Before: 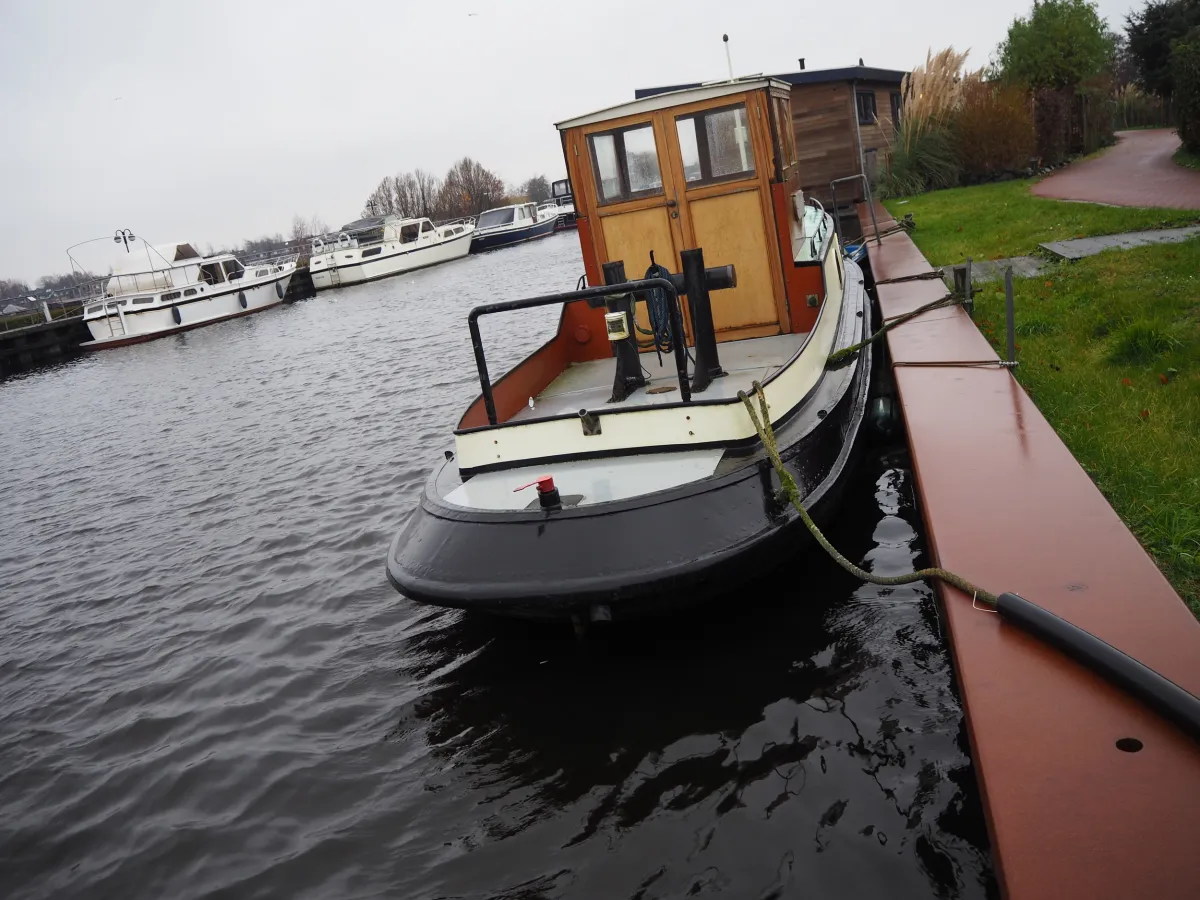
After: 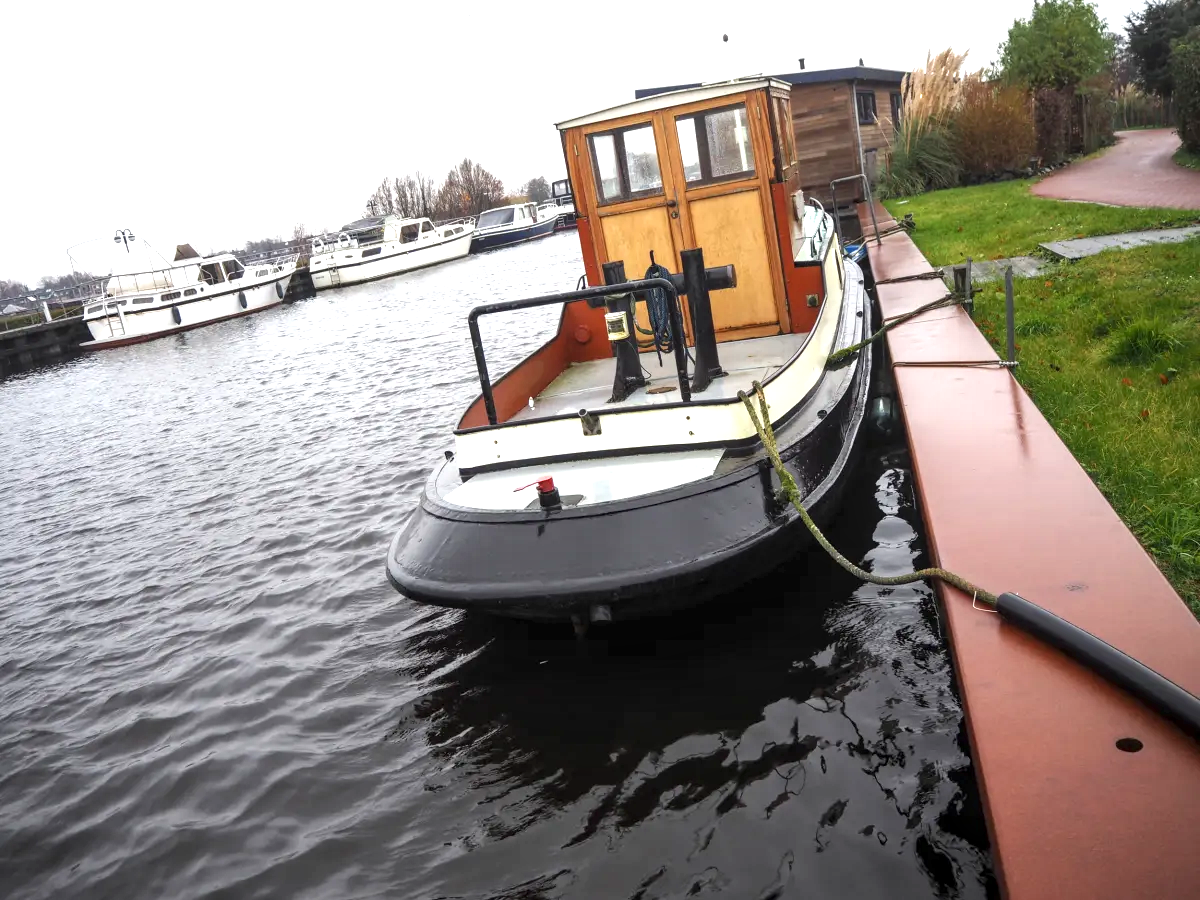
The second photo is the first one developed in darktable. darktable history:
local contrast: detail 130%
exposure: black level correction 0, exposure 1 EV, compensate exposure bias true, compensate highlight preservation false
